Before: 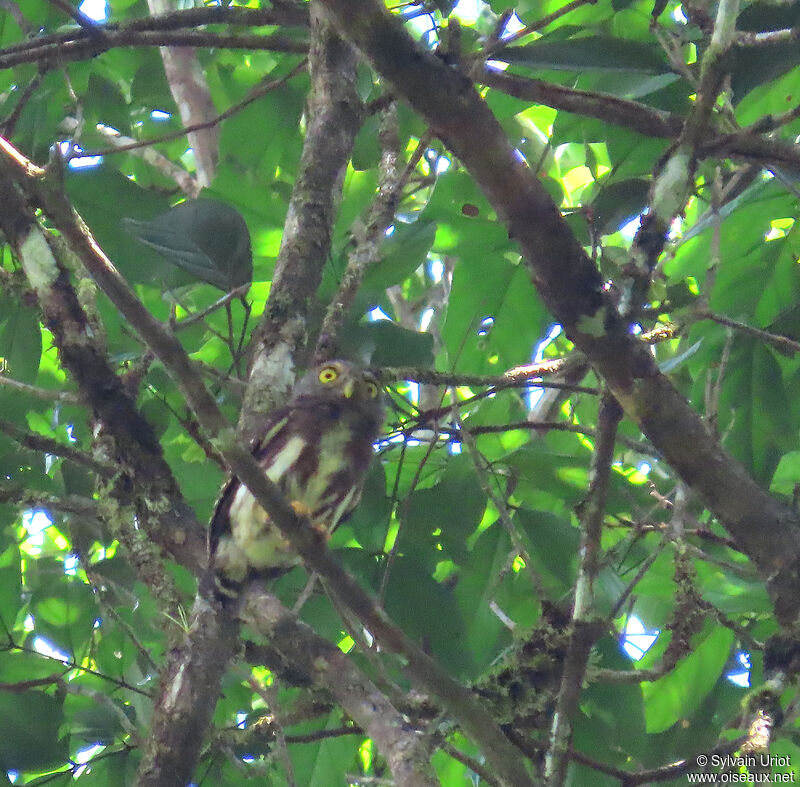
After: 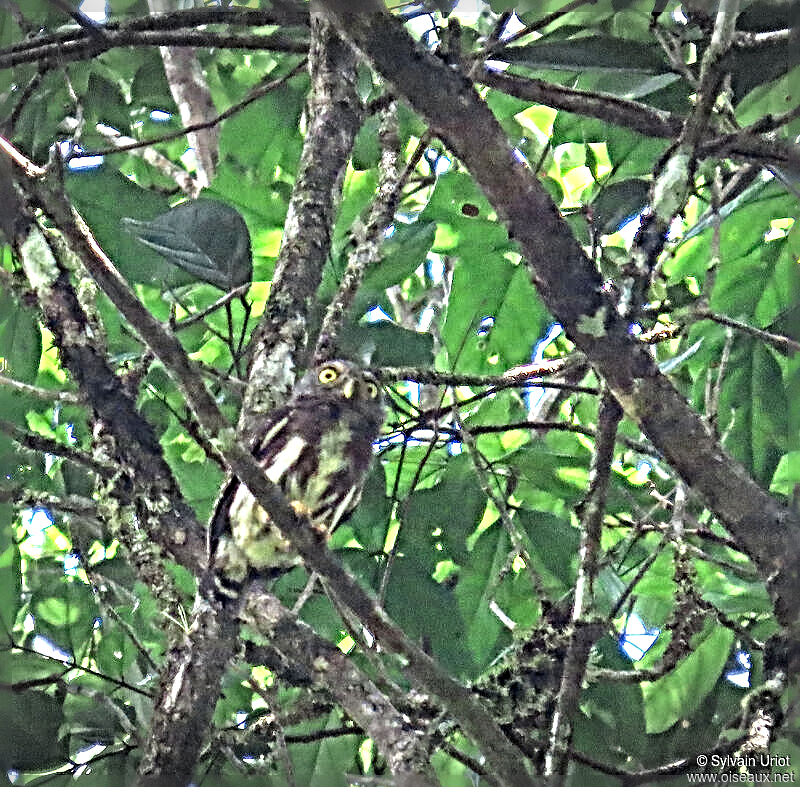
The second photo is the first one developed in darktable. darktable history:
local contrast: detail 130%
exposure: black level correction 0, exposure 0.499 EV, compensate highlight preservation false
sharpen: radius 6.275, amount 1.815, threshold 0.105
vignetting: fall-off start 100.16%, width/height ratio 1.32
